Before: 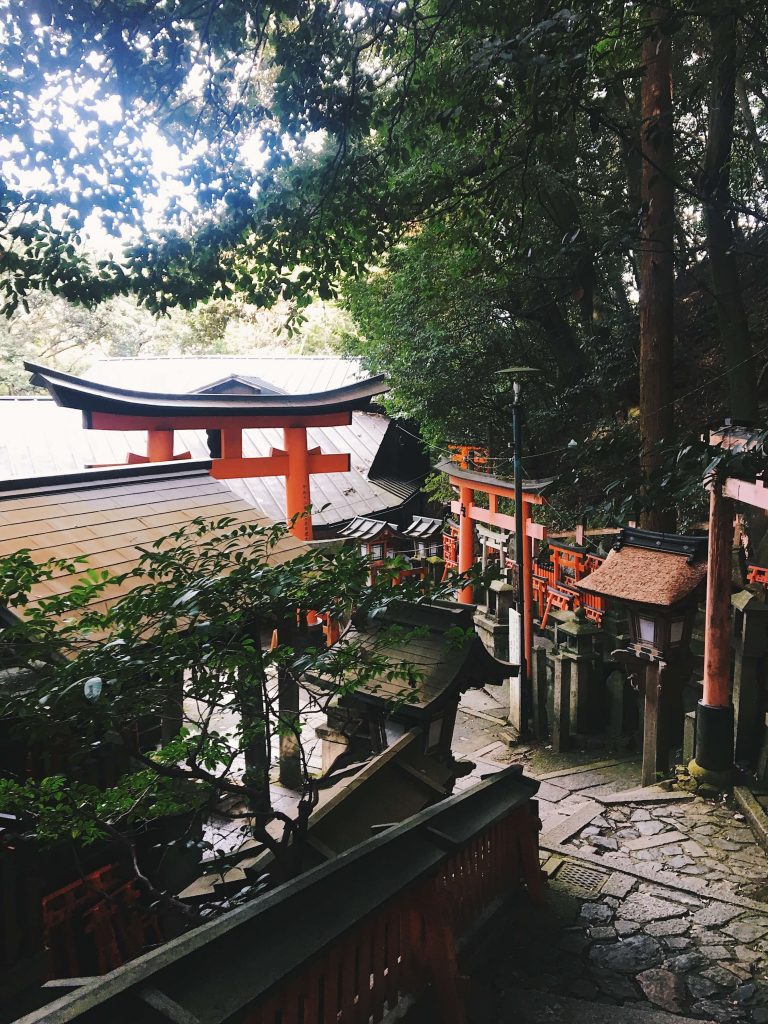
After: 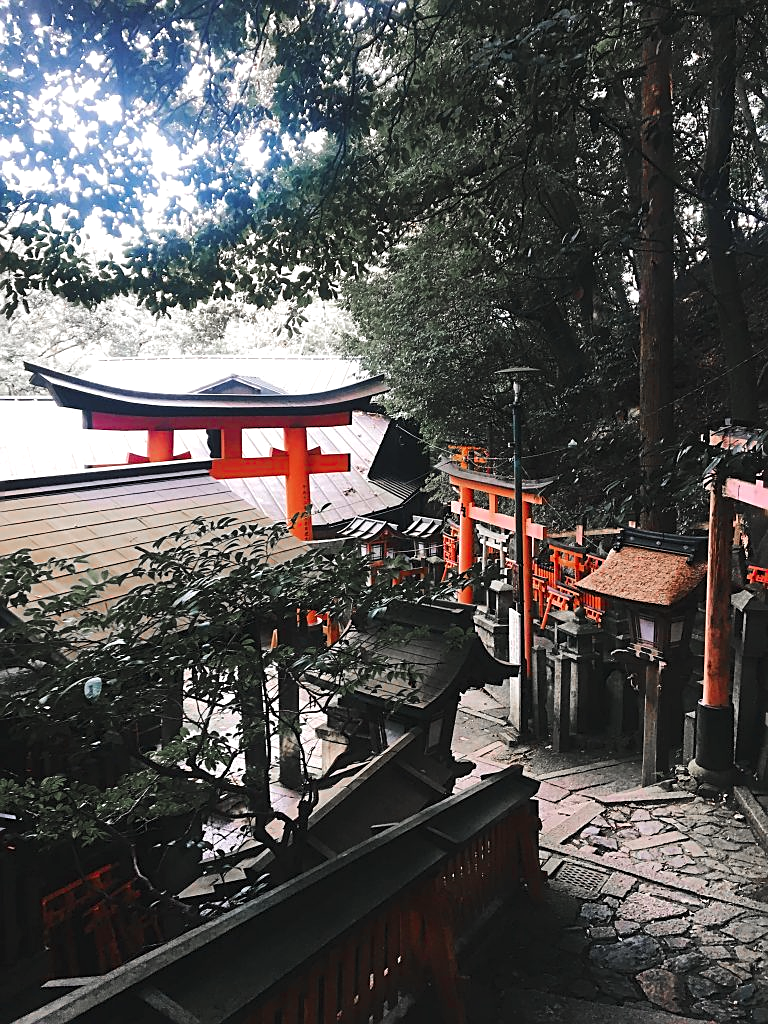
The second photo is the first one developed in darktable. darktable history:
levels: levels [0.016, 0.484, 0.953]
sharpen: on, module defaults
tone equalizer: edges refinement/feathering 500, mask exposure compensation -1.57 EV, preserve details no
color zones: curves: ch1 [(0, 0.708) (0.088, 0.648) (0.245, 0.187) (0.429, 0.326) (0.571, 0.498) (0.714, 0.5) (0.857, 0.5) (1, 0.708)], mix 27.12%
